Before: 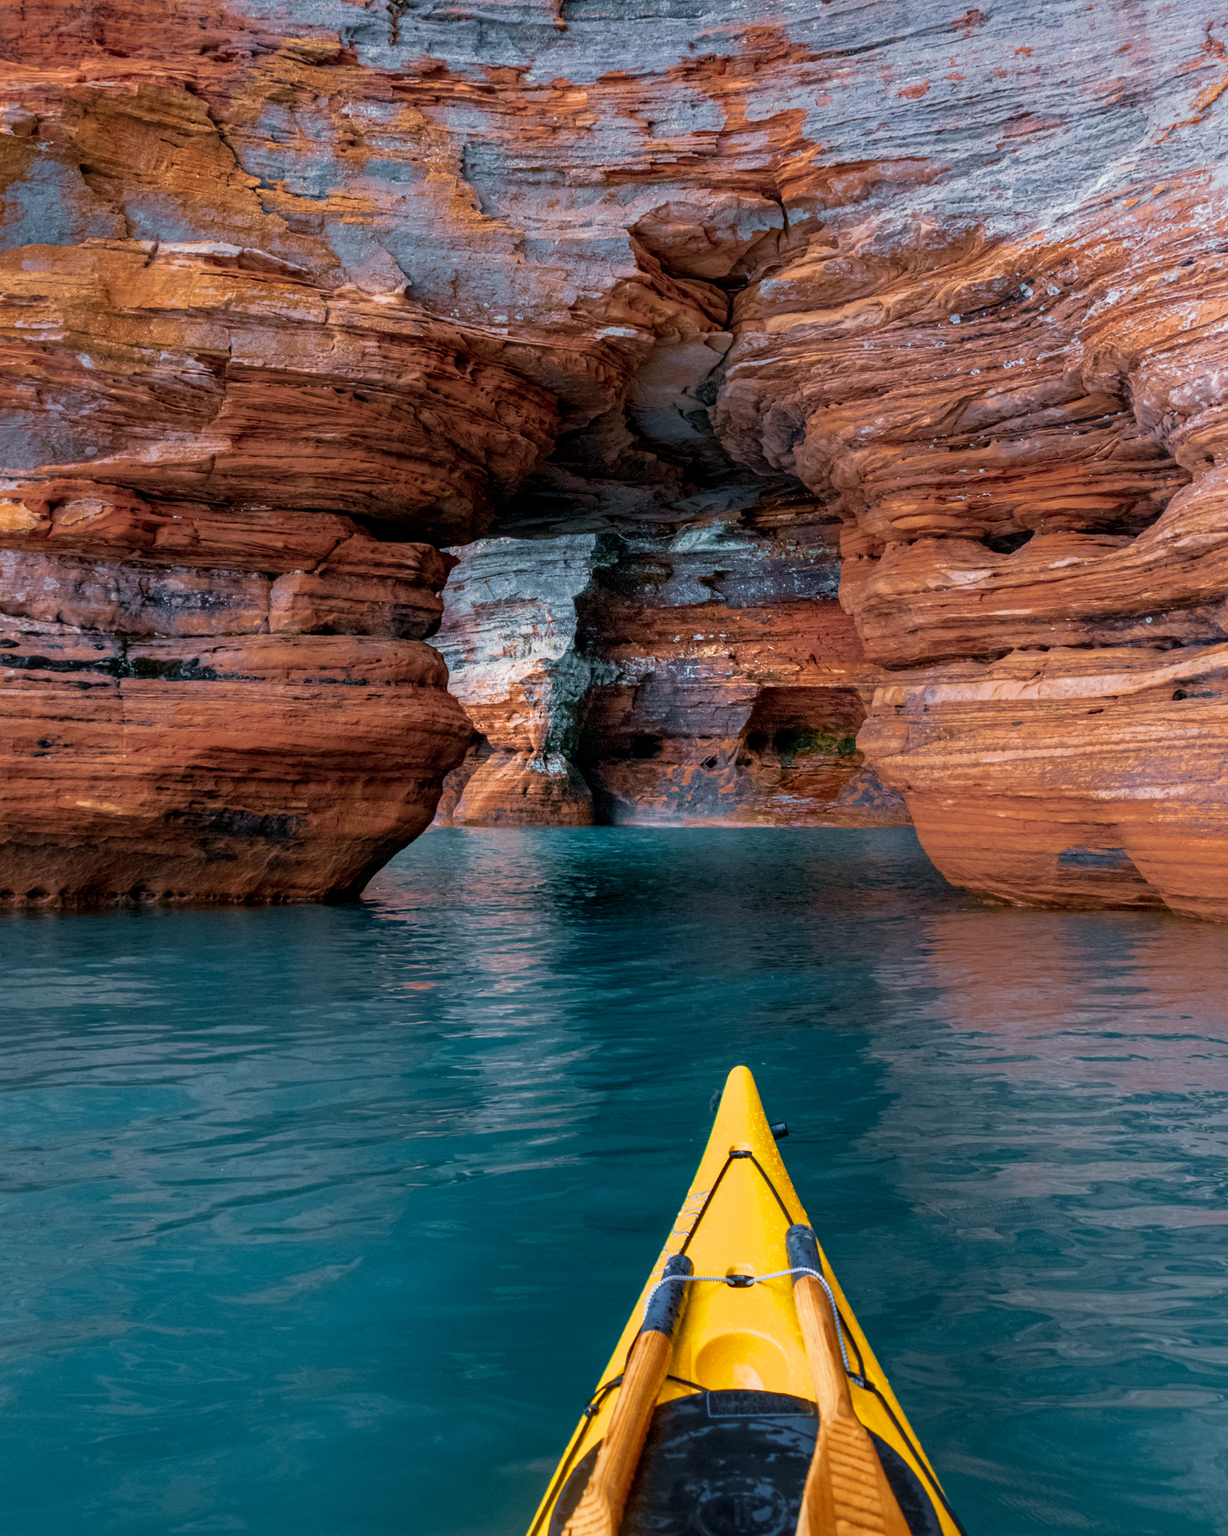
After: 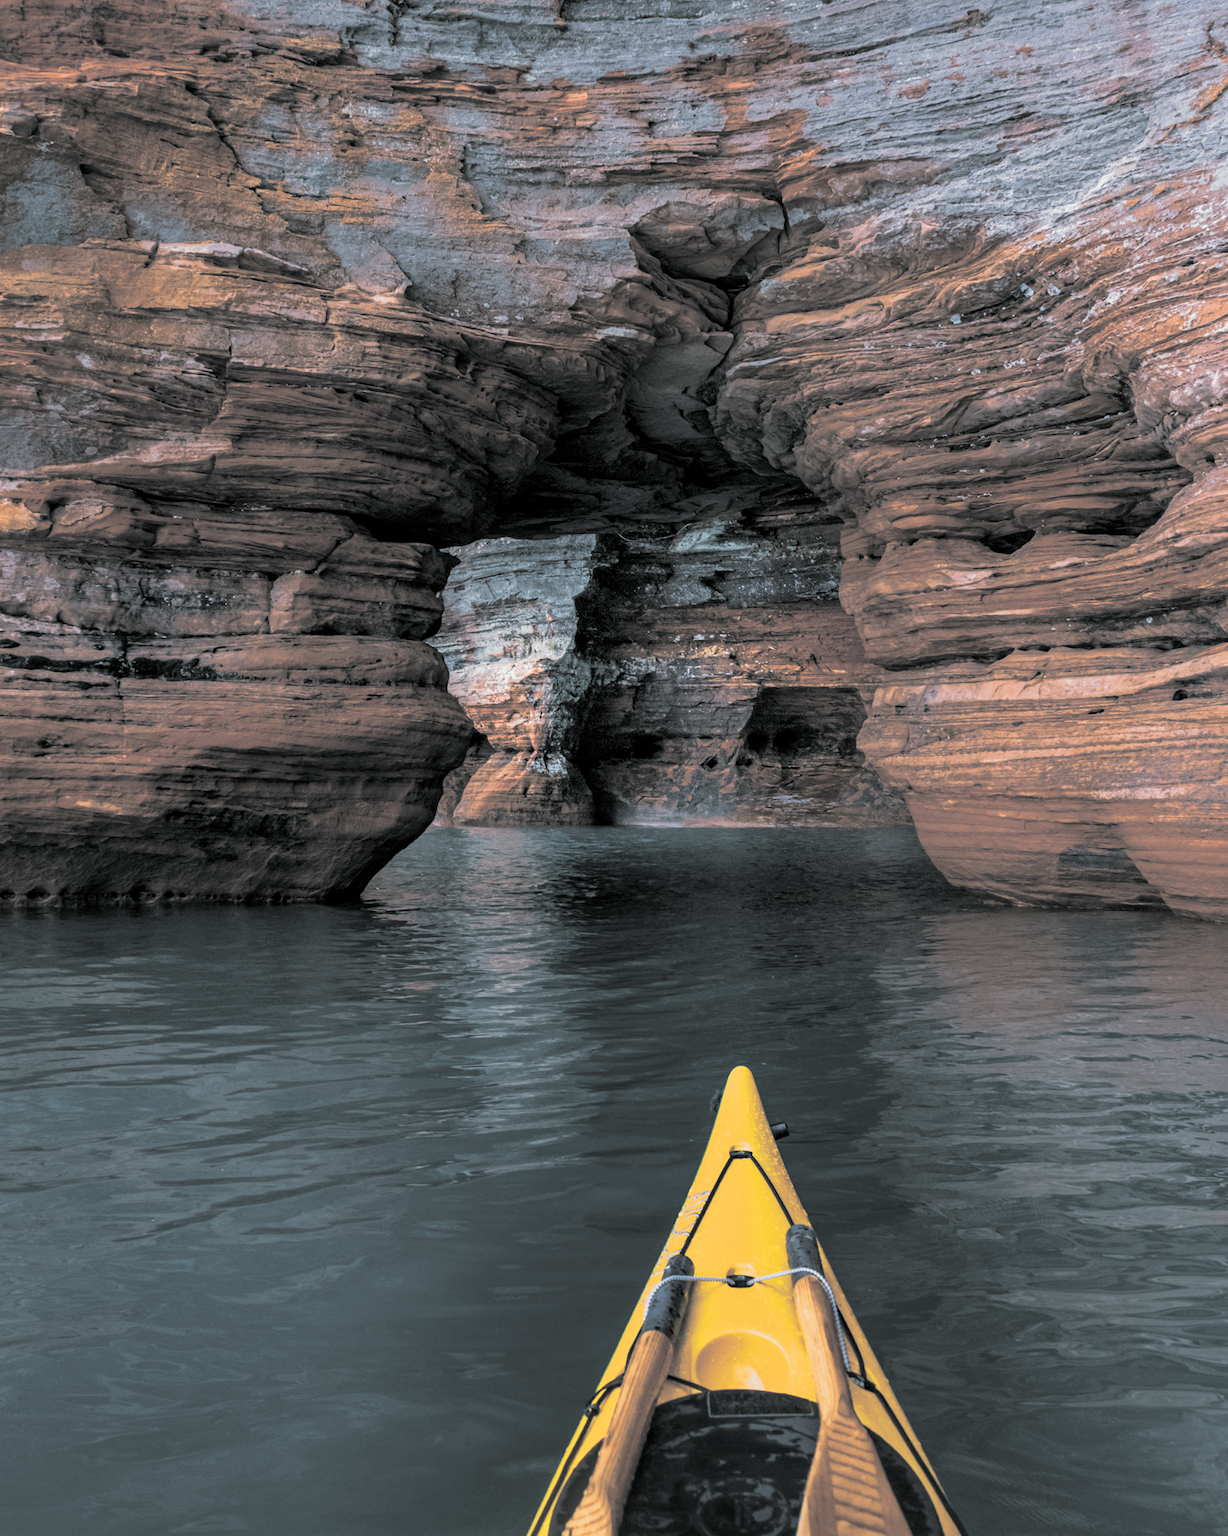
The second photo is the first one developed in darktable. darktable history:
tone equalizer: on, module defaults
split-toning: shadows › hue 190.8°, shadows › saturation 0.05, highlights › hue 54°, highlights › saturation 0.05, compress 0%
